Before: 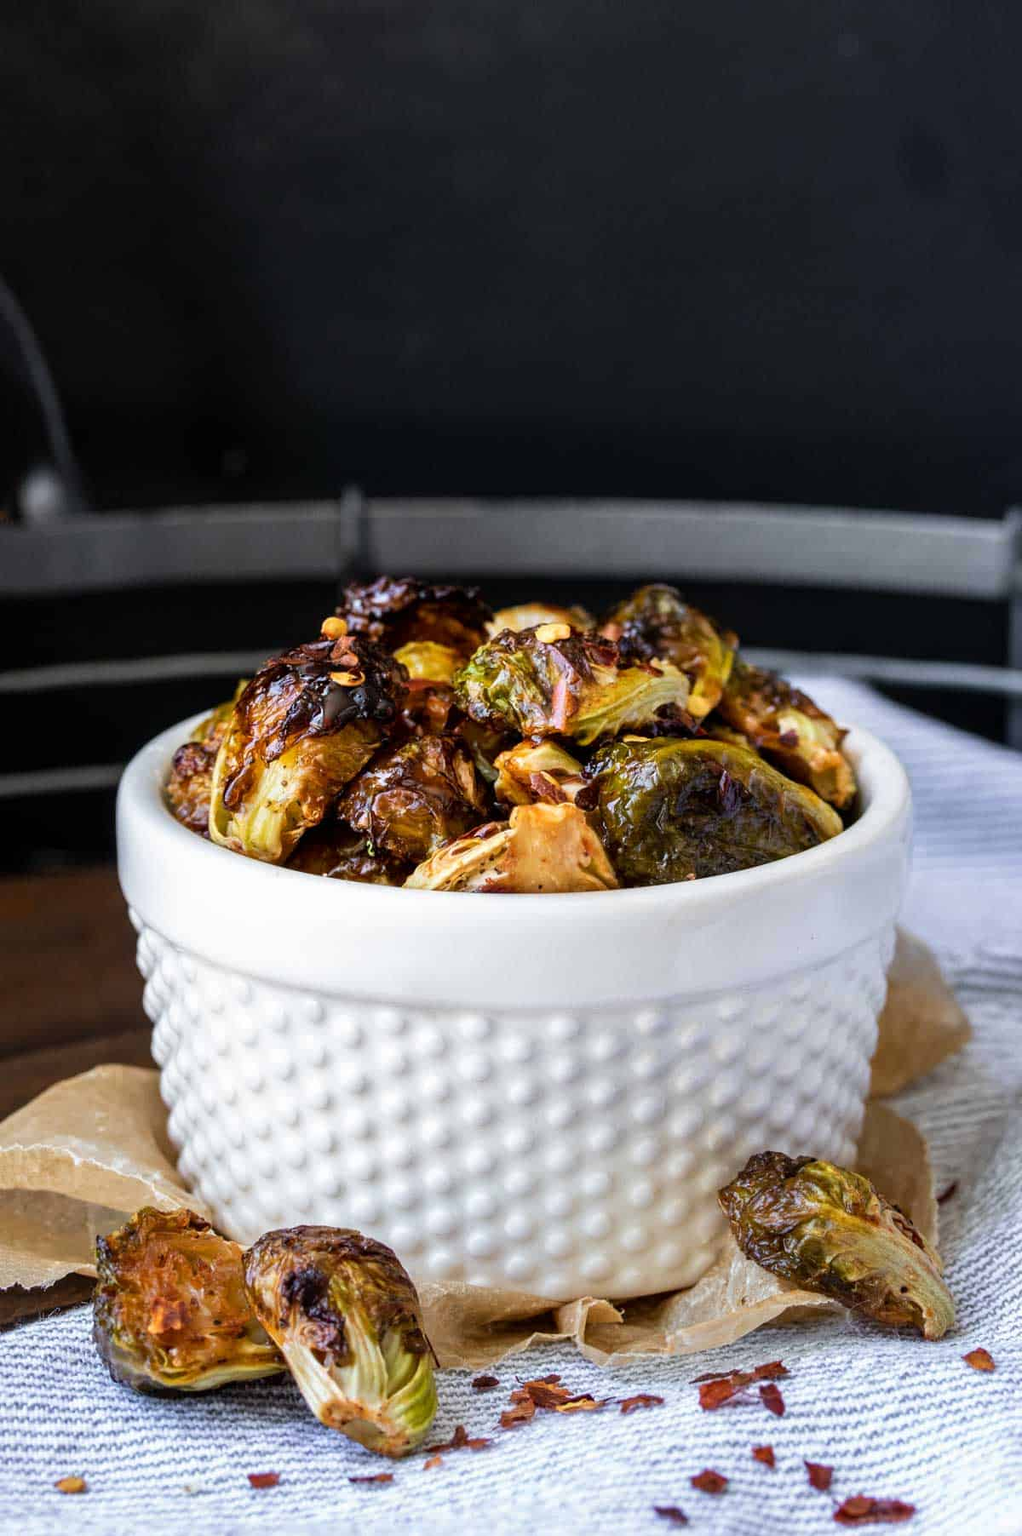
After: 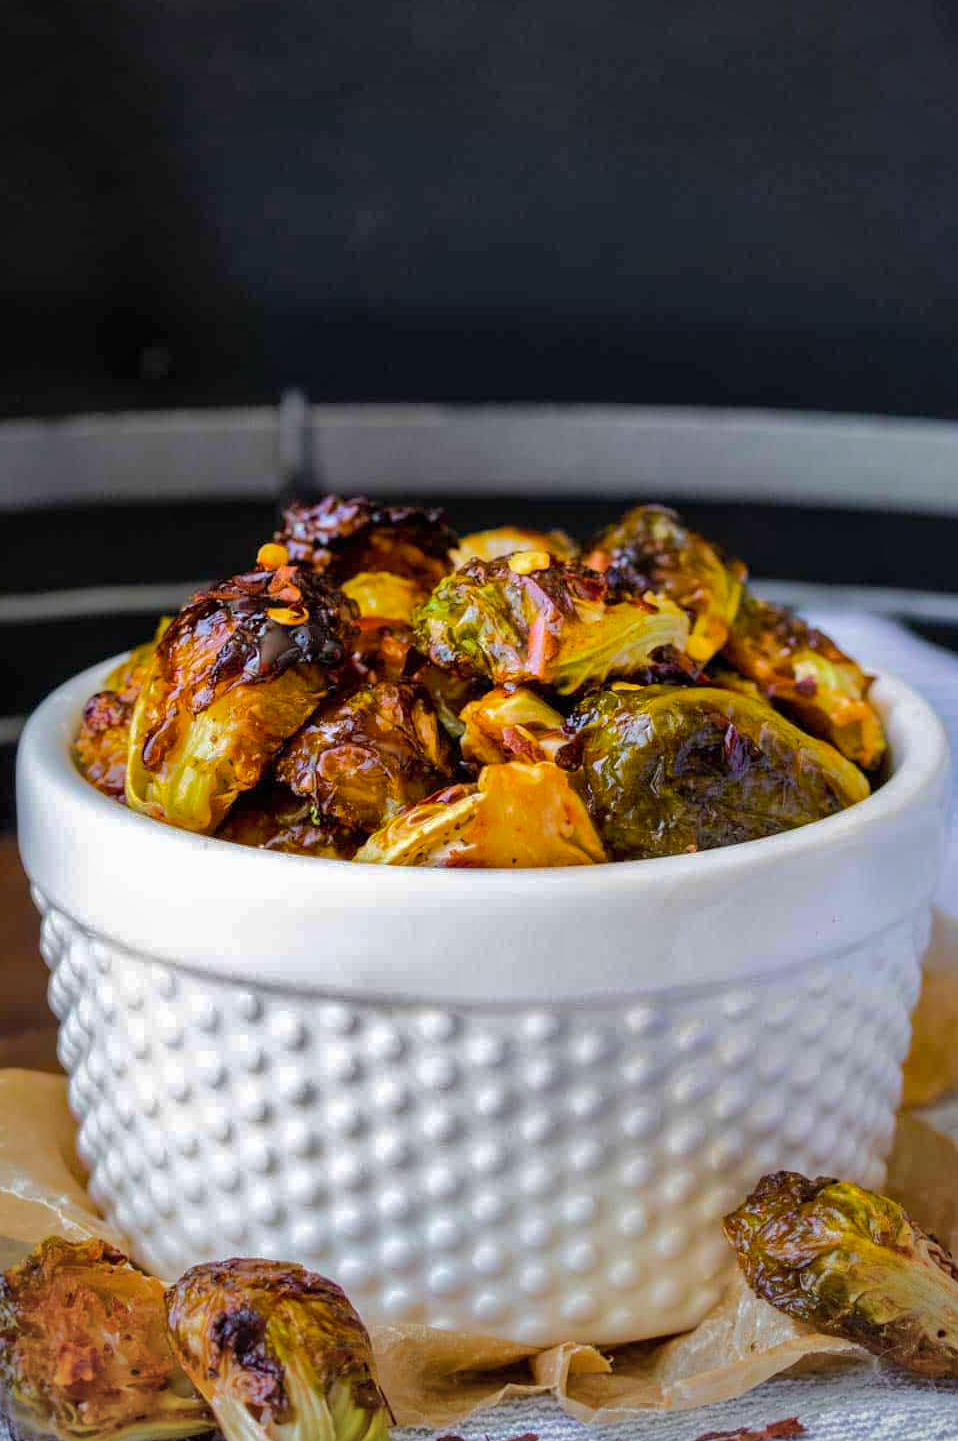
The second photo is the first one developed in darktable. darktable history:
color balance rgb: perceptual saturation grading › global saturation 25%, perceptual brilliance grading › mid-tones 10%, perceptual brilliance grading › shadows 15%, global vibrance 20%
crop and rotate: left 10.071%, top 10.071%, right 10.02%, bottom 10.02%
vignetting: fall-off radius 60.92%
shadows and highlights: shadows 40, highlights -60
